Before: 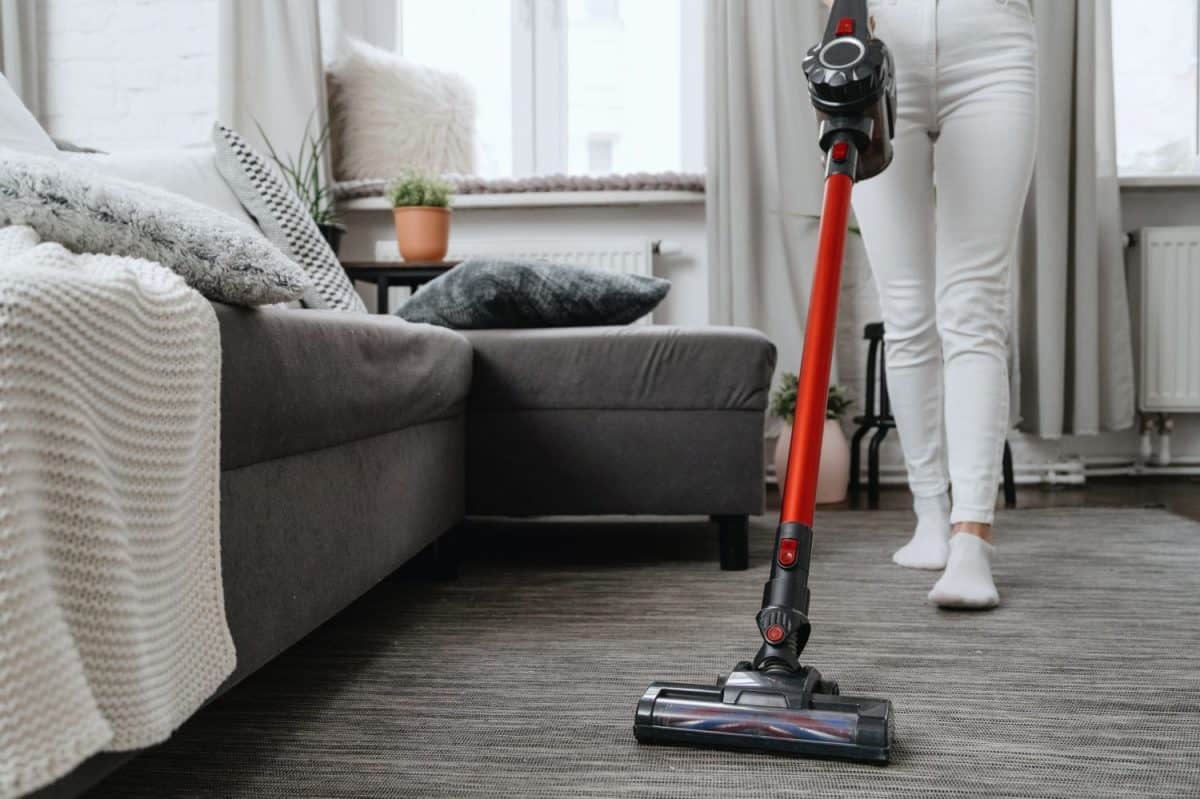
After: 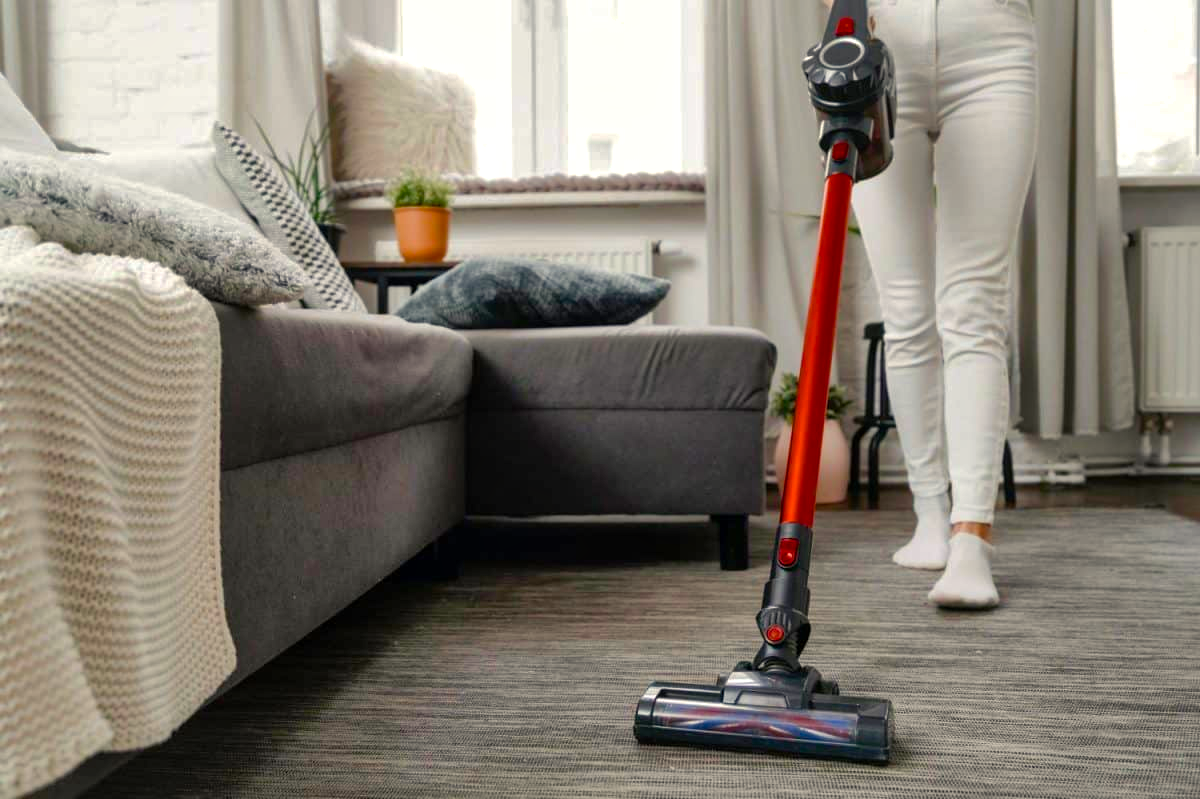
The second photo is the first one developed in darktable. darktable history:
shadows and highlights: highlights color adjustment 55.4%
local contrast: mode bilateral grid, contrast 21, coarseness 50, detail 120%, midtone range 0.2
color balance rgb: highlights gain › chroma 3.084%, highlights gain › hue 77.72°, perceptual saturation grading › global saturation 38.813%, perceptual saturation grading › highlights -24.716%, perceptual saturation grading › mid-tones 34.432%, perceptual saturation grading › shadows 35.667%, global vibrance 25.092%, contrast 9.426%
